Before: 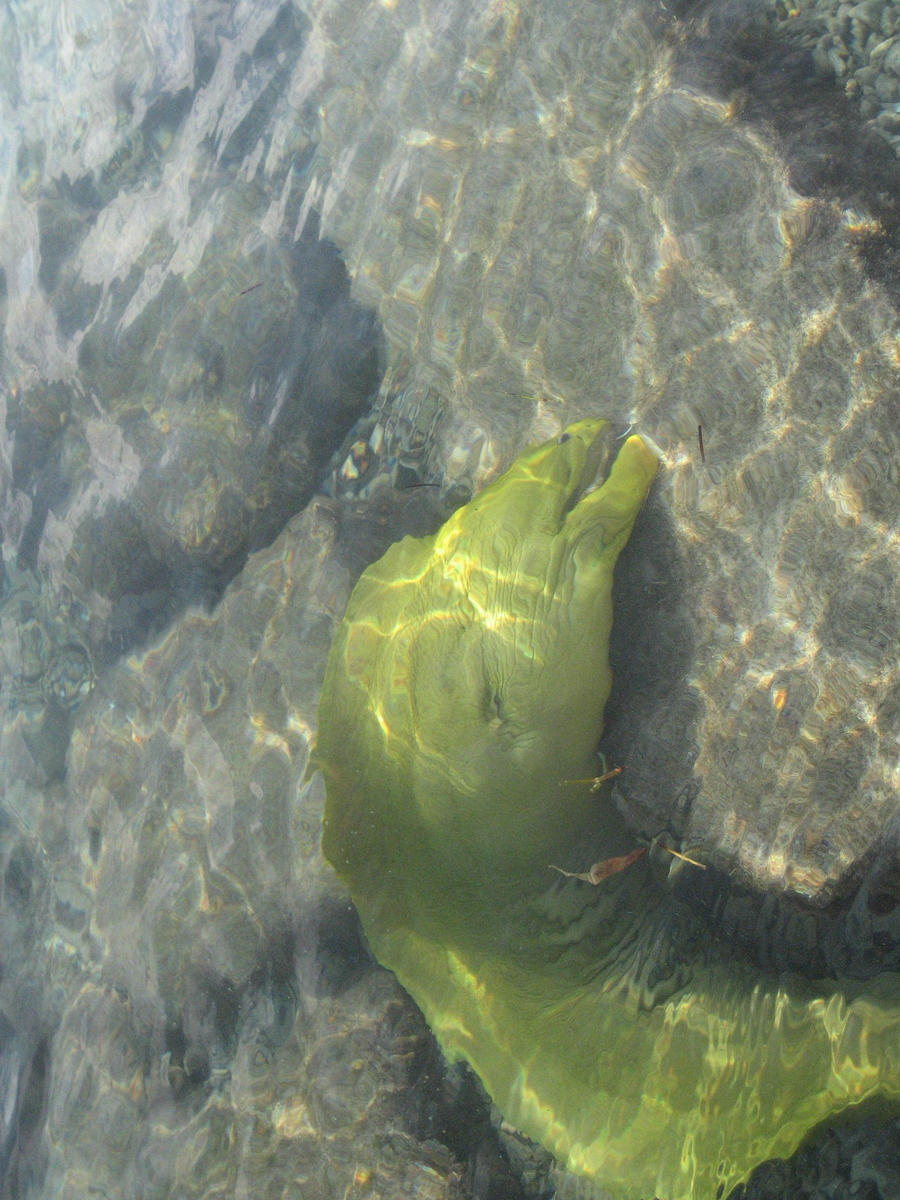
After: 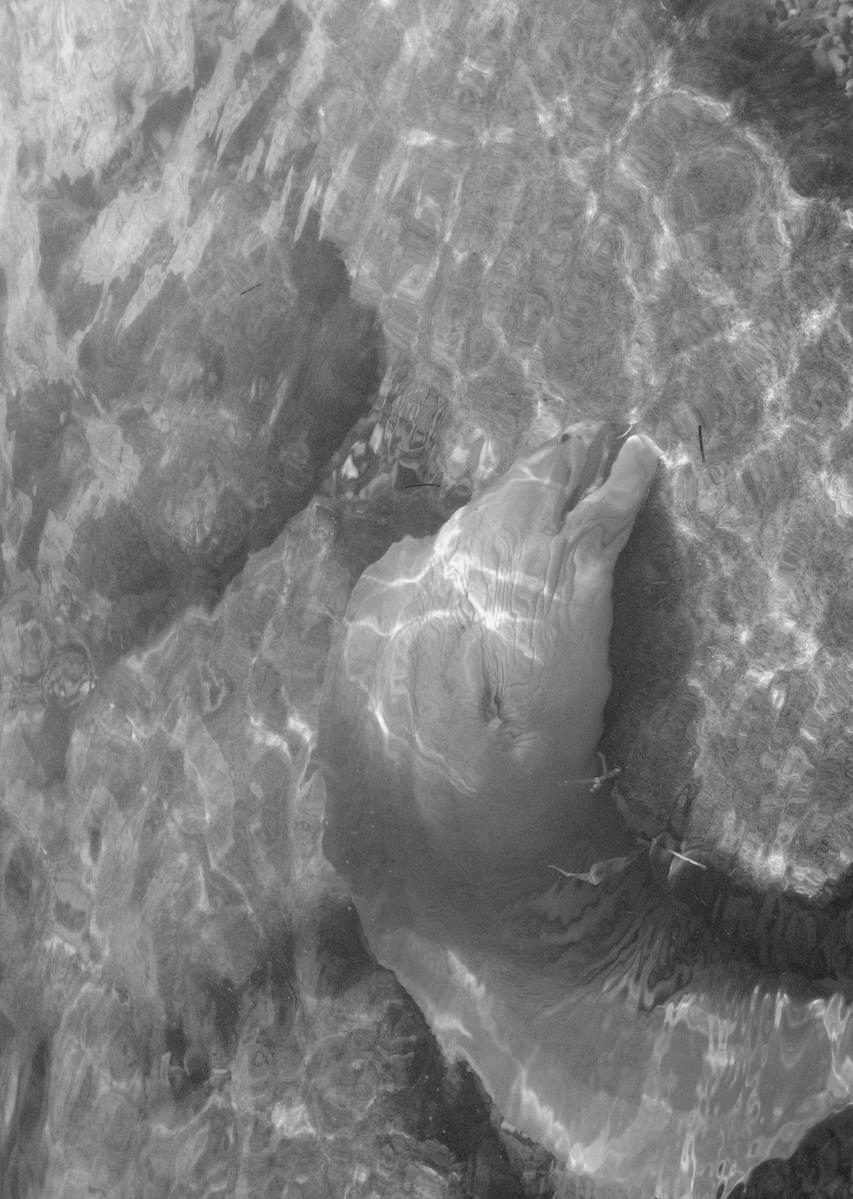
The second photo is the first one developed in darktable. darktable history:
crop and rotate: right 5.167%
haze removal: strength 0.12, distance 0.25, compatibility mode true, adaptive false
exposure: exposure -0.05 EV
monochrome: on, module defaults
